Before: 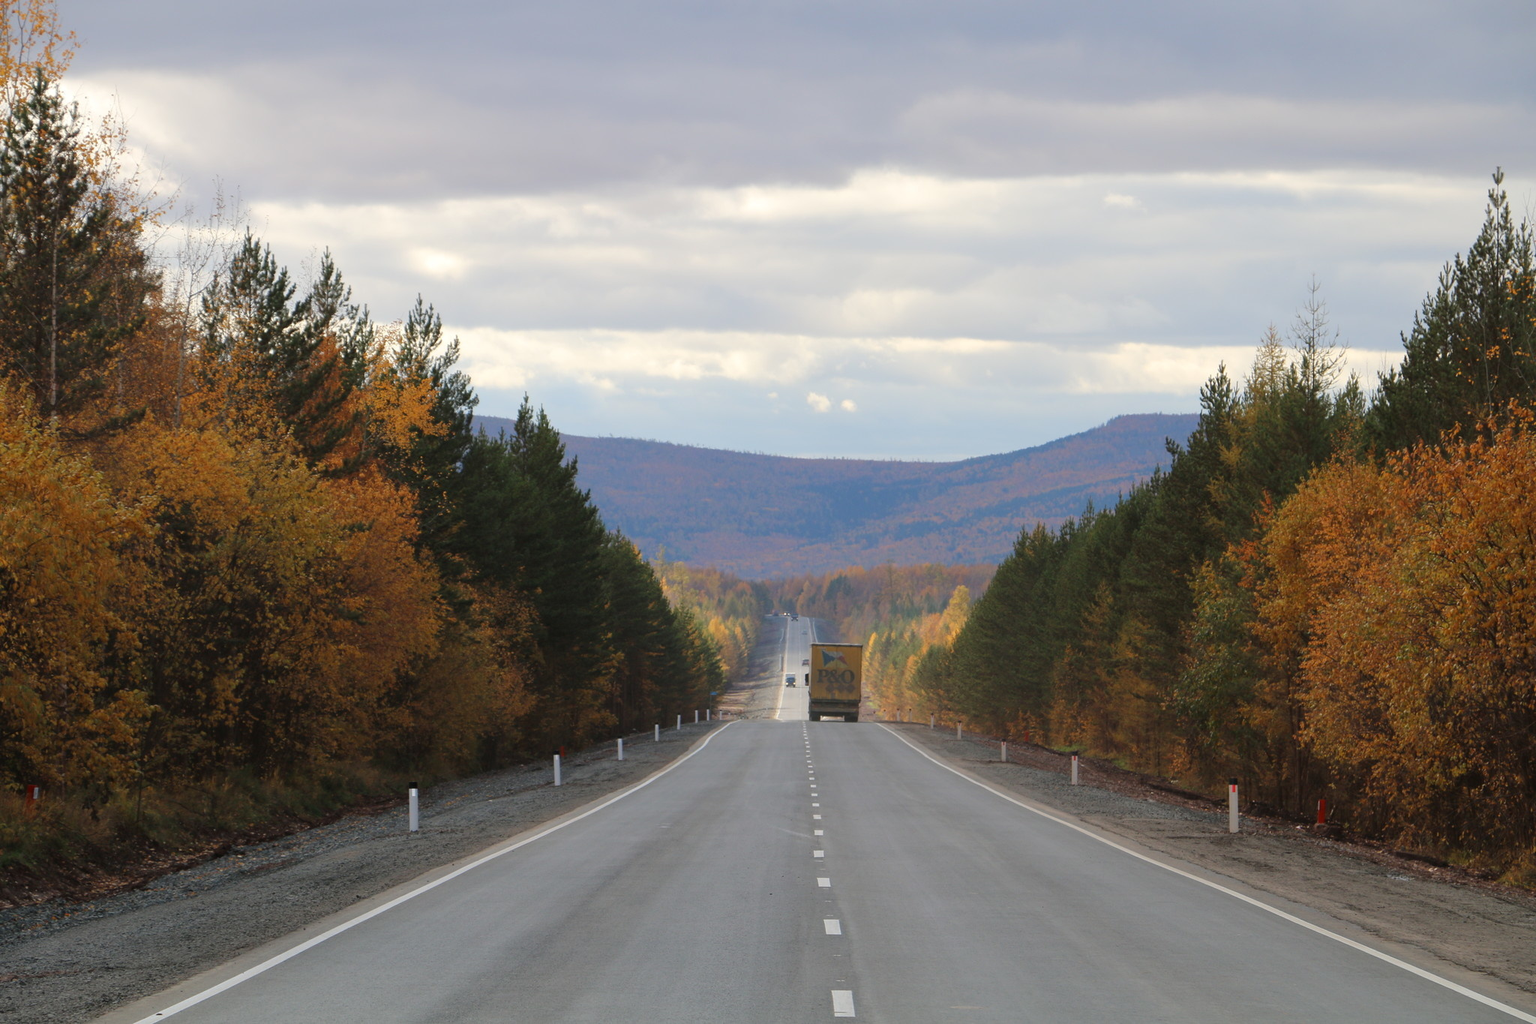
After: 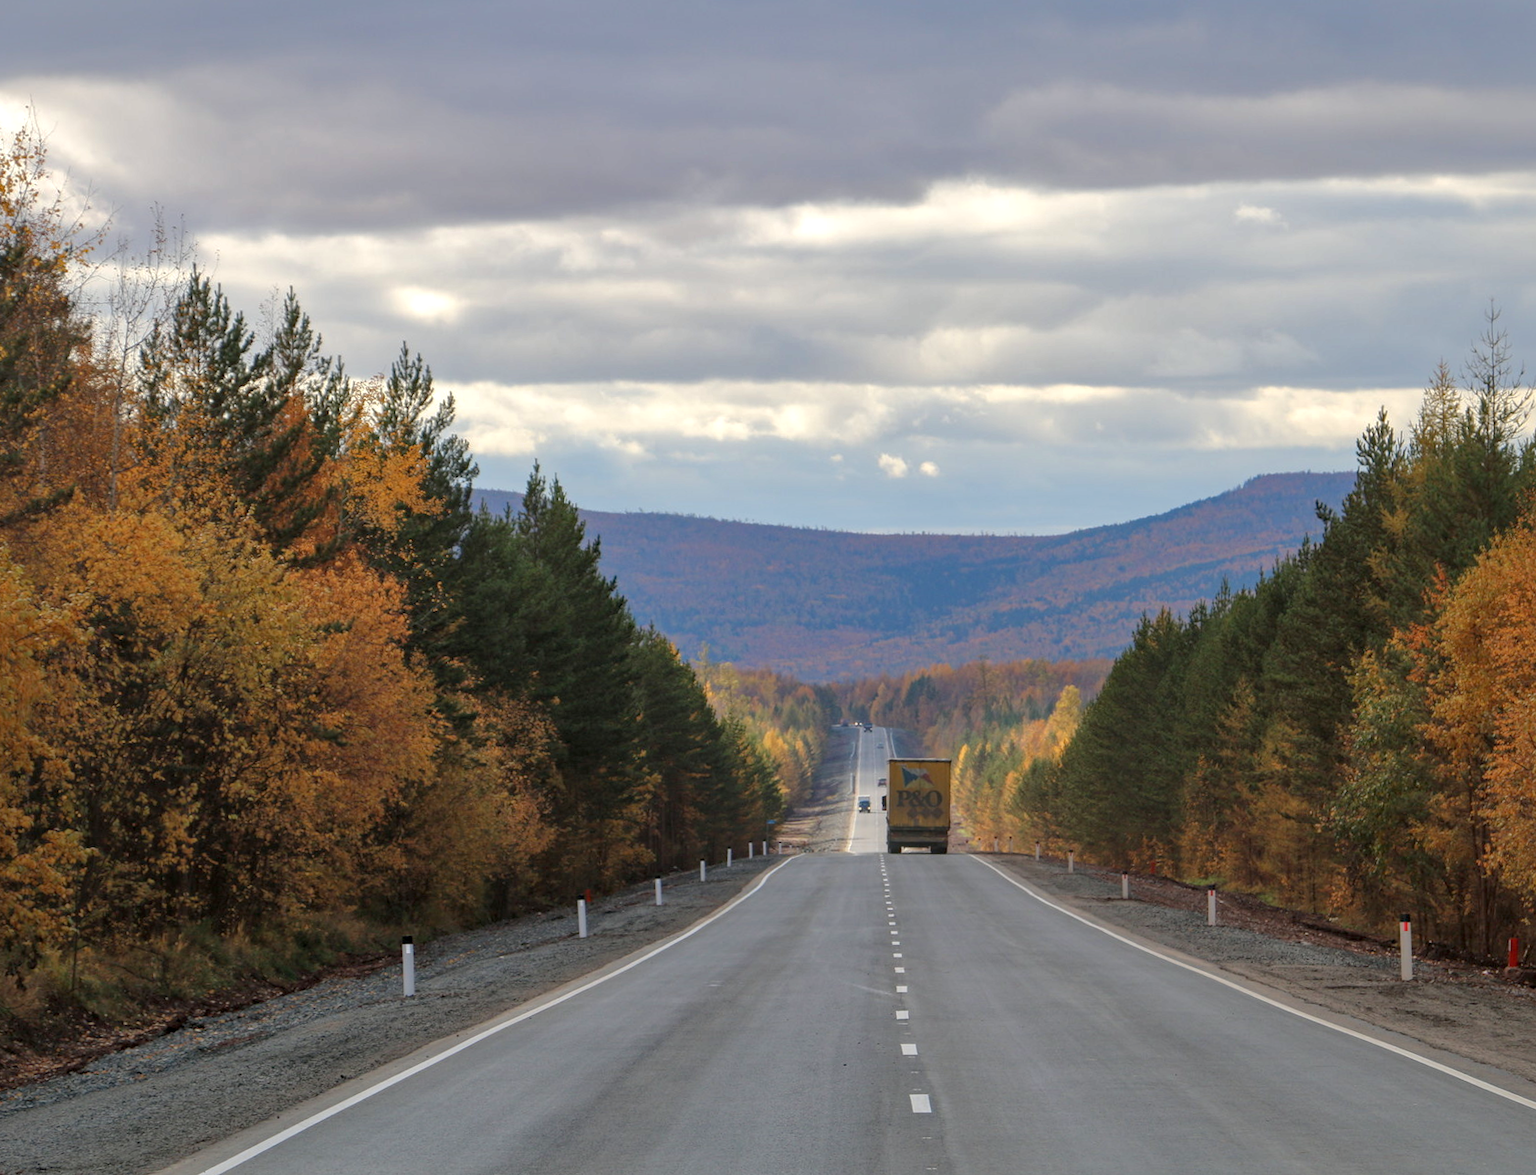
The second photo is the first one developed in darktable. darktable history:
local contrast: on, module defaults
haze removal: compatibility mode true, adaptive false
crop and rotate: angle 1°, left 4.281%, top 0.642%, right 11.383%, bottom 2.486%
shadows and highlights: on, module defaults
